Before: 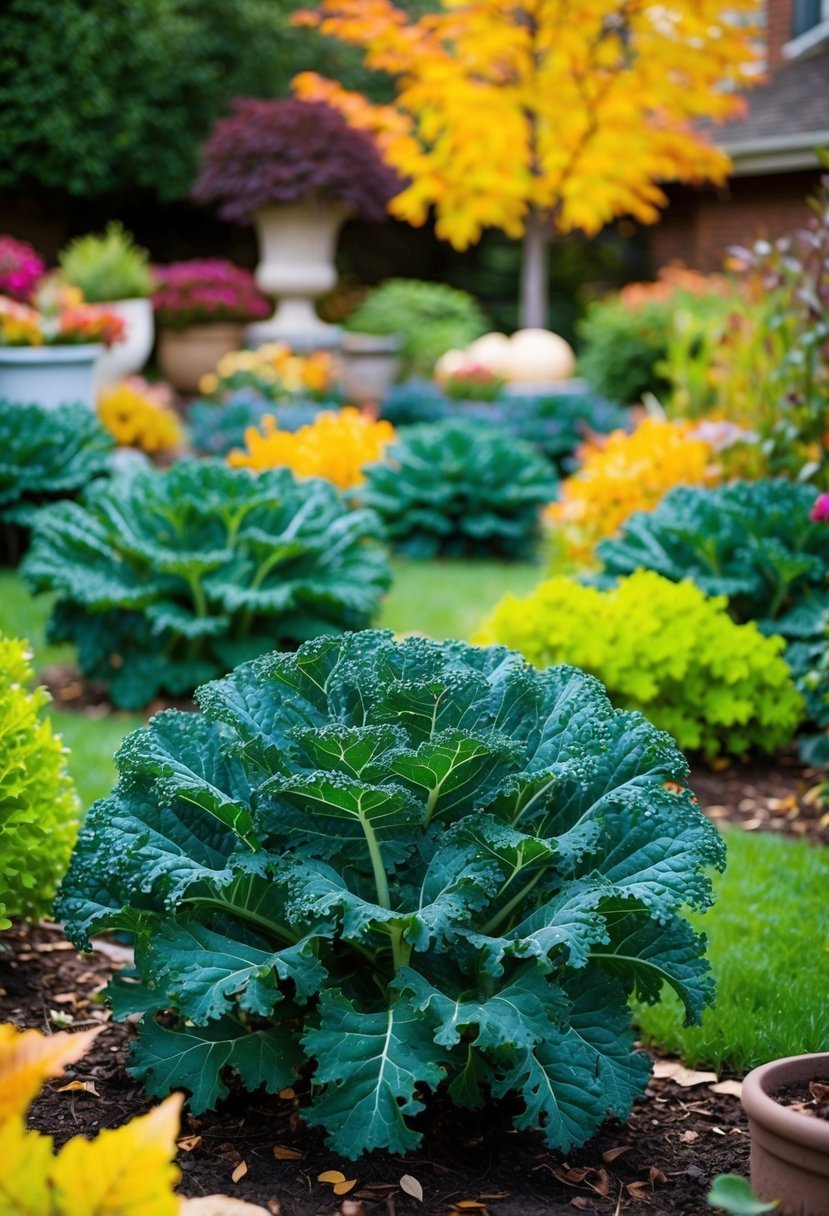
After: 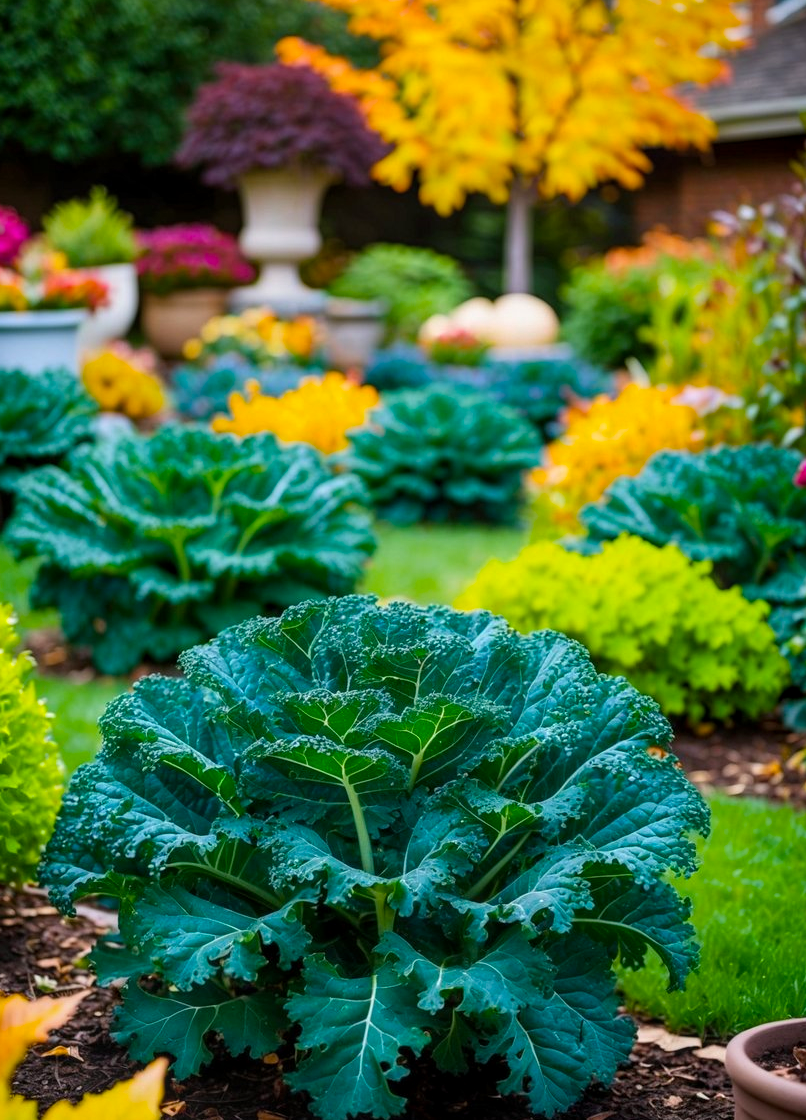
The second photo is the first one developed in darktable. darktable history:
local contrast: detail 118%
color balance rgb: perceptual saturation grading › global saturation 29.374%
crop: left 1.965%, top 2.912%, right 0.718%, bottom 4.949%
